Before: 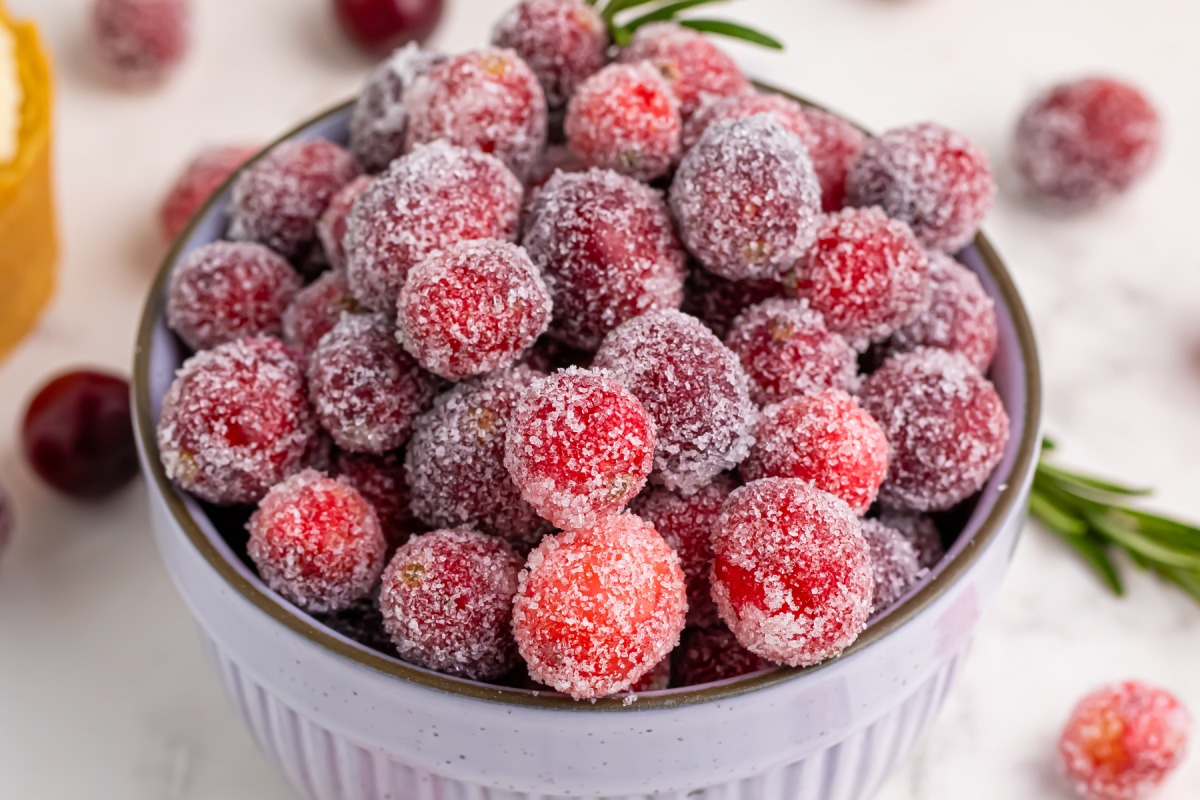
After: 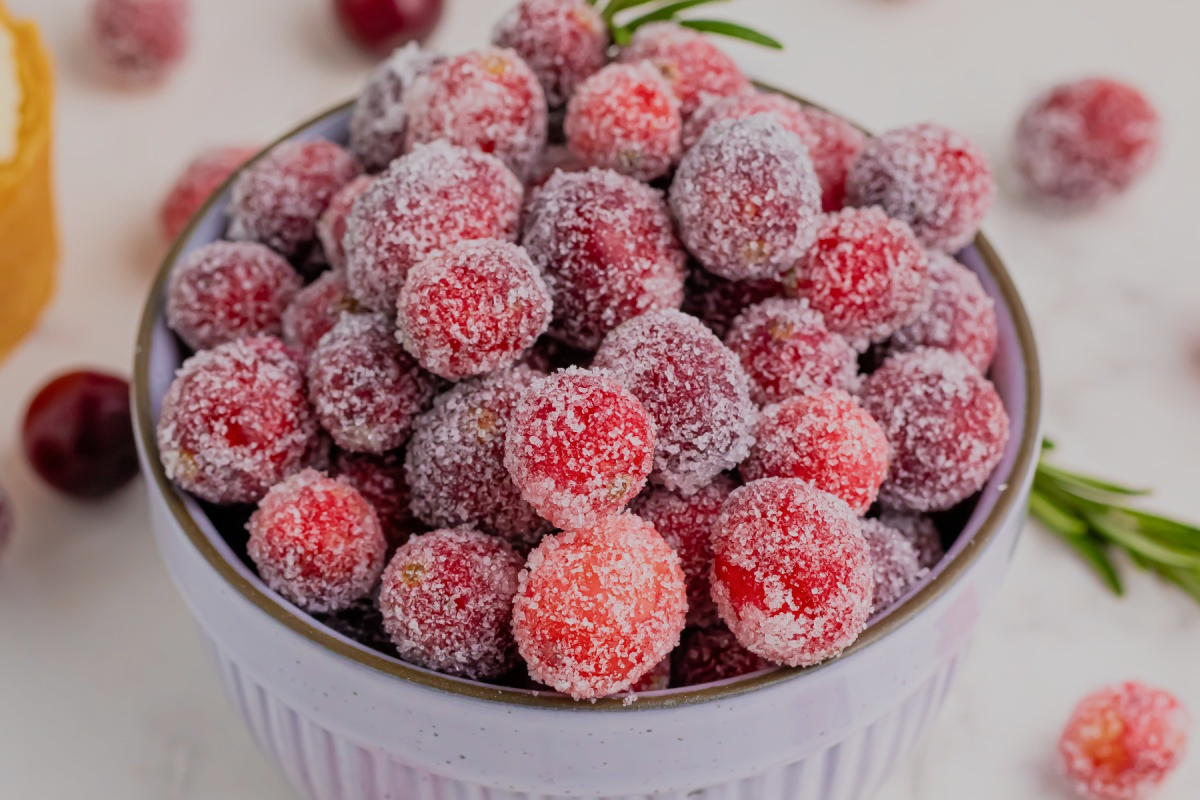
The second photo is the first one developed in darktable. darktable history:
filmic rgb: black relative exposure -12.98 EV, white relative exposure 4.05 EV, target white luminance 85.091%, hardness 6.28, latitude 42.52%, contrast 0.854, shadows ↔ highlights balance 7.86%, color science v5 (2021), contrast in shadows safe, contrast in highlights safe
